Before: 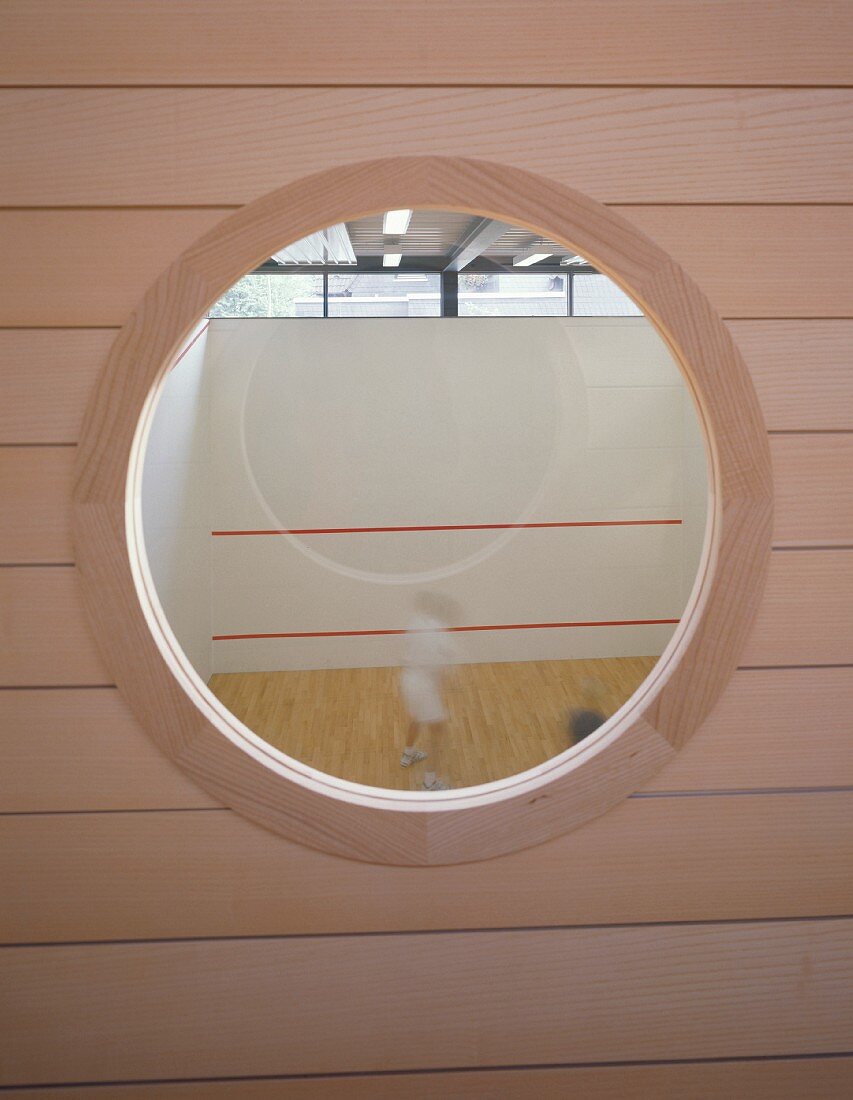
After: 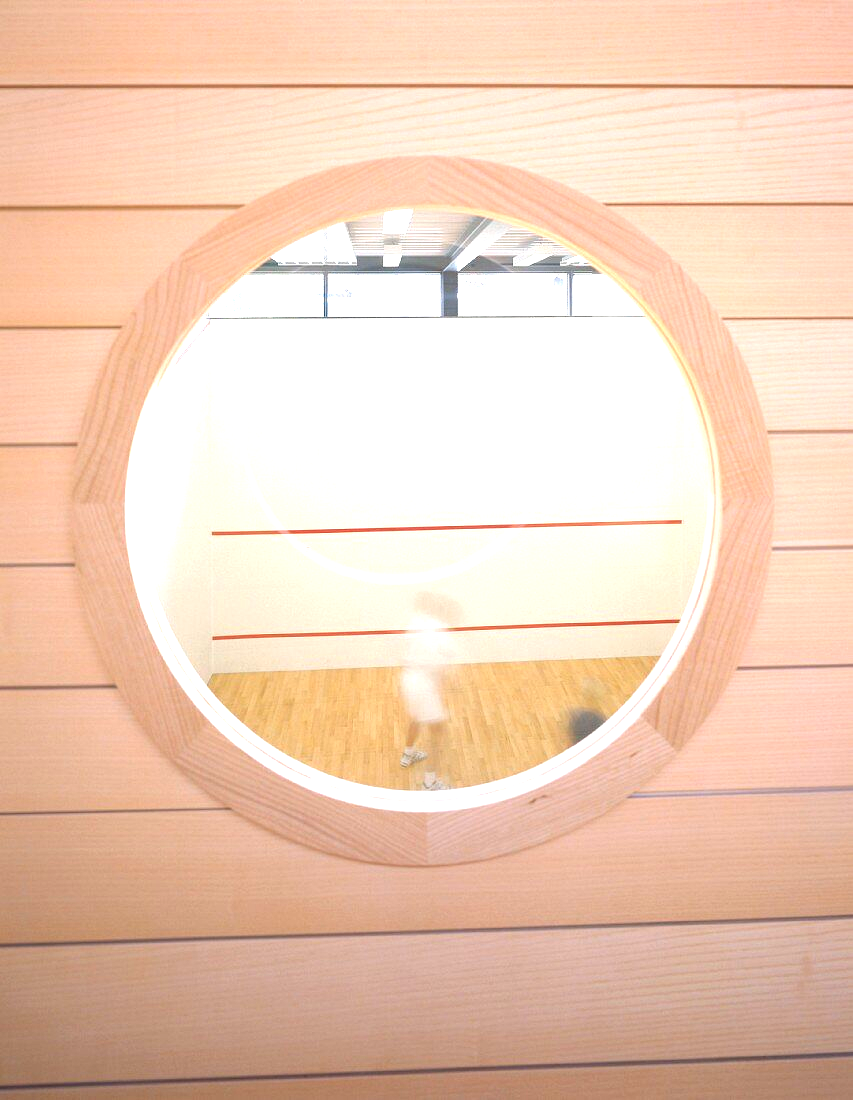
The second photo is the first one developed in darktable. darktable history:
exposure: exposure 1.519 EV, compensate highlight preservation false
